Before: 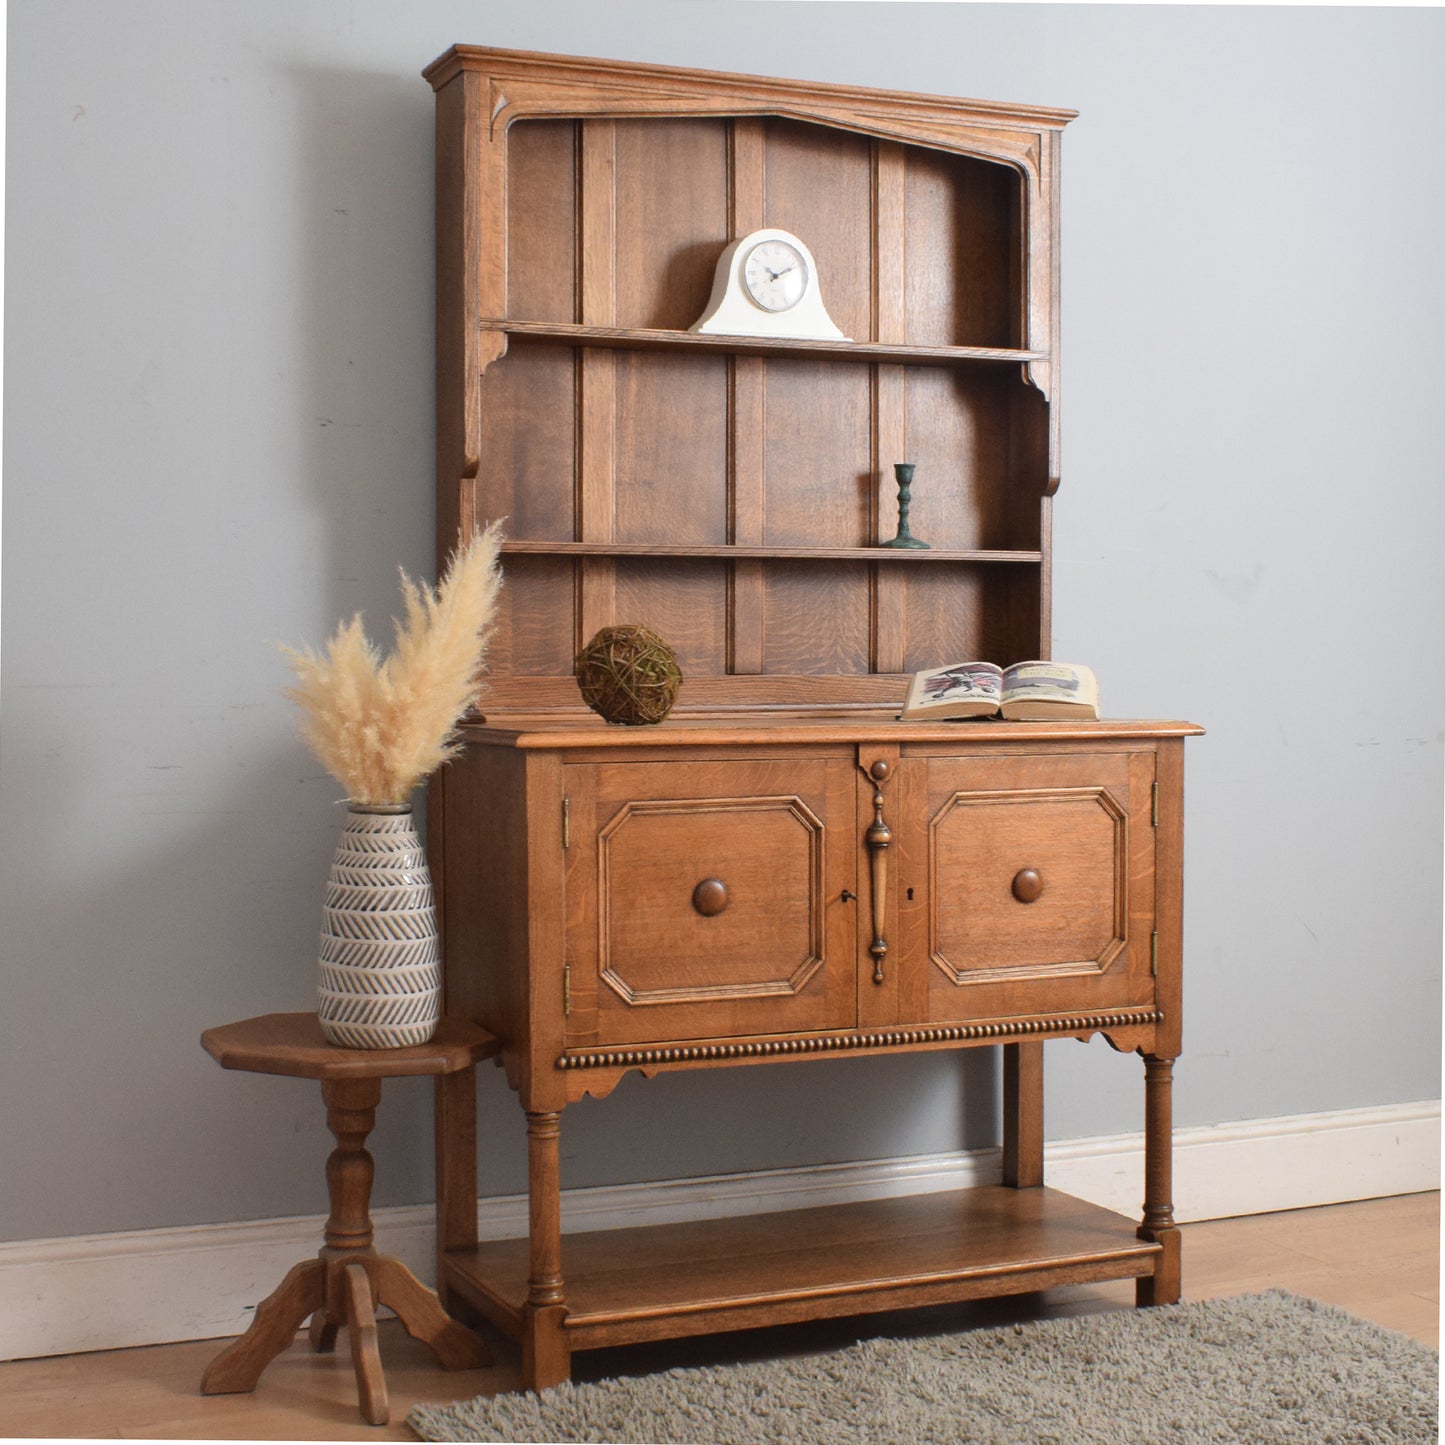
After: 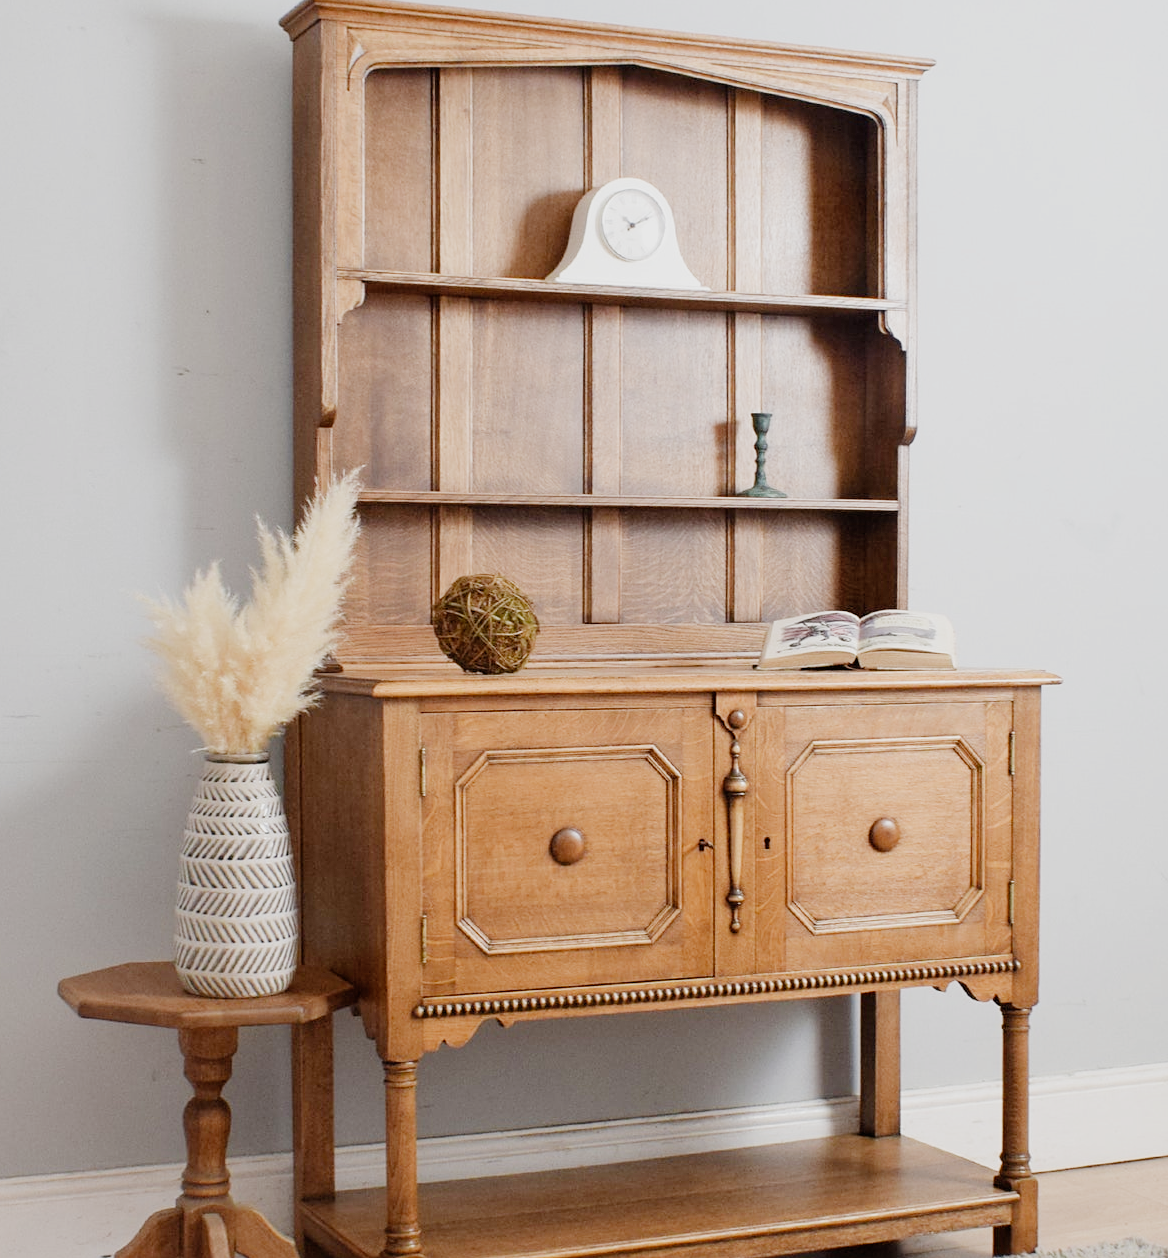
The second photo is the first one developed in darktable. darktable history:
contrast brightness saturation: saturation -0.061
sharpen: amount 0.205
exposure: black level correction 0, exposure 1.024 EV, compensate highlight preservation false
crop: left 9.923%, top 3.533%, right 9.18%, bottom 9.39%
filmic rgb: black relative exposure -6.99 EV, white relative exposure 5.58 EV, threshold 3.02 EV, structure ↔ texture 99.9%, hardness 2.84, preserve chrominance no, color science v4 (2020), iterations of high-quality reconstruction 0, contrast in shadows soft, enable highlight reconstruction true
